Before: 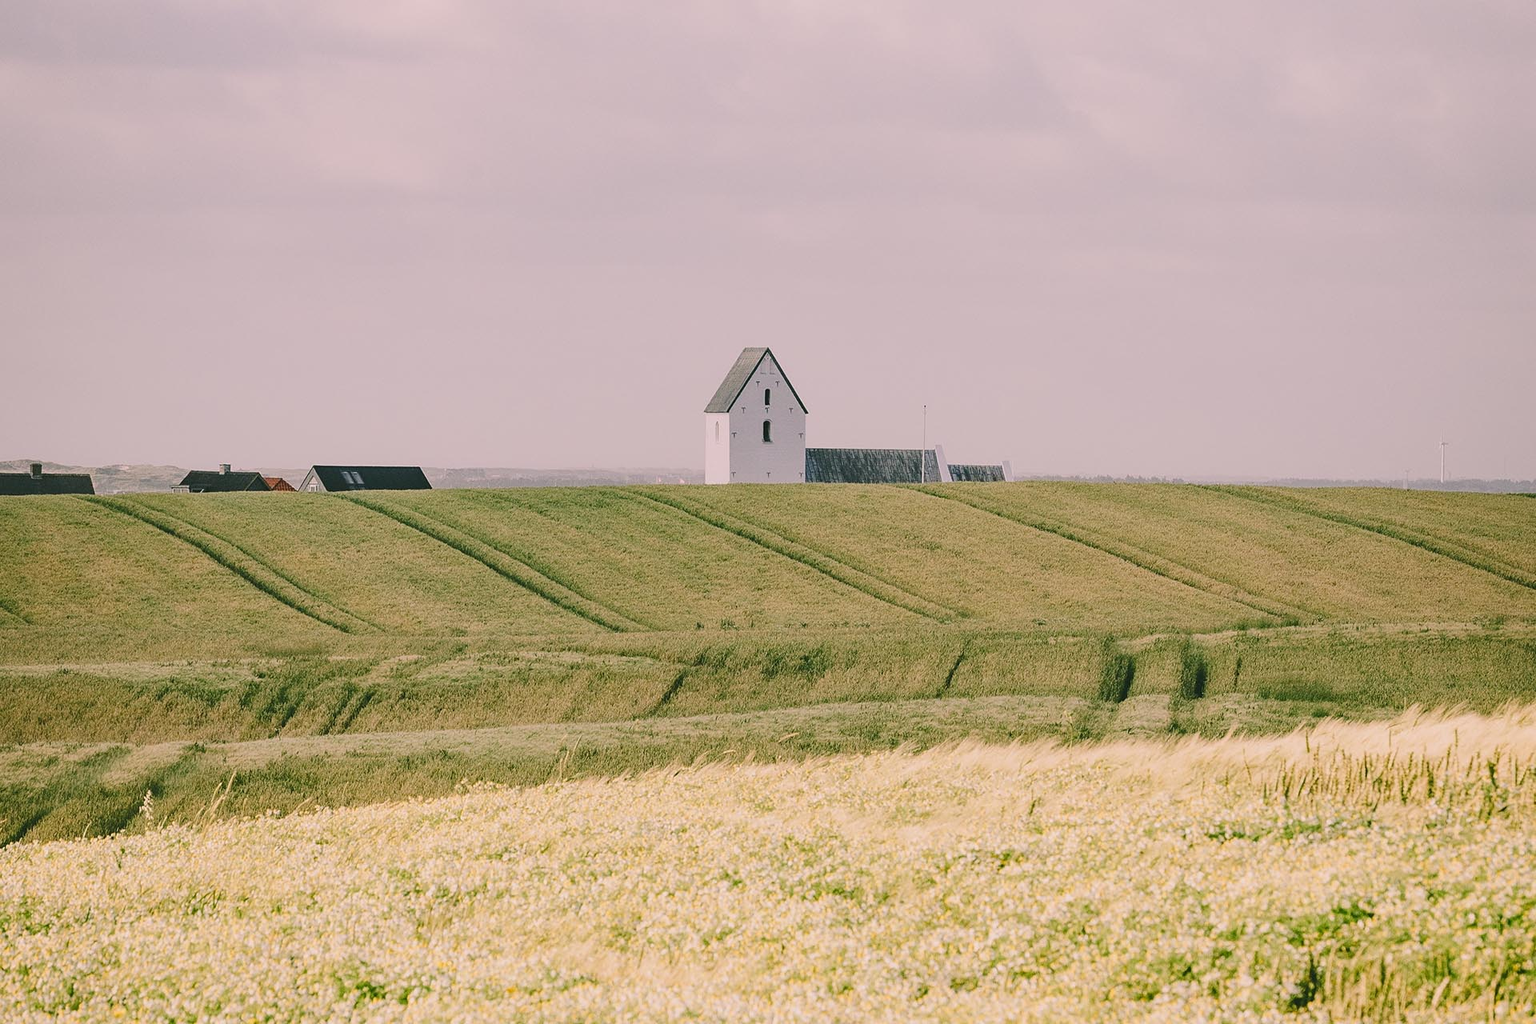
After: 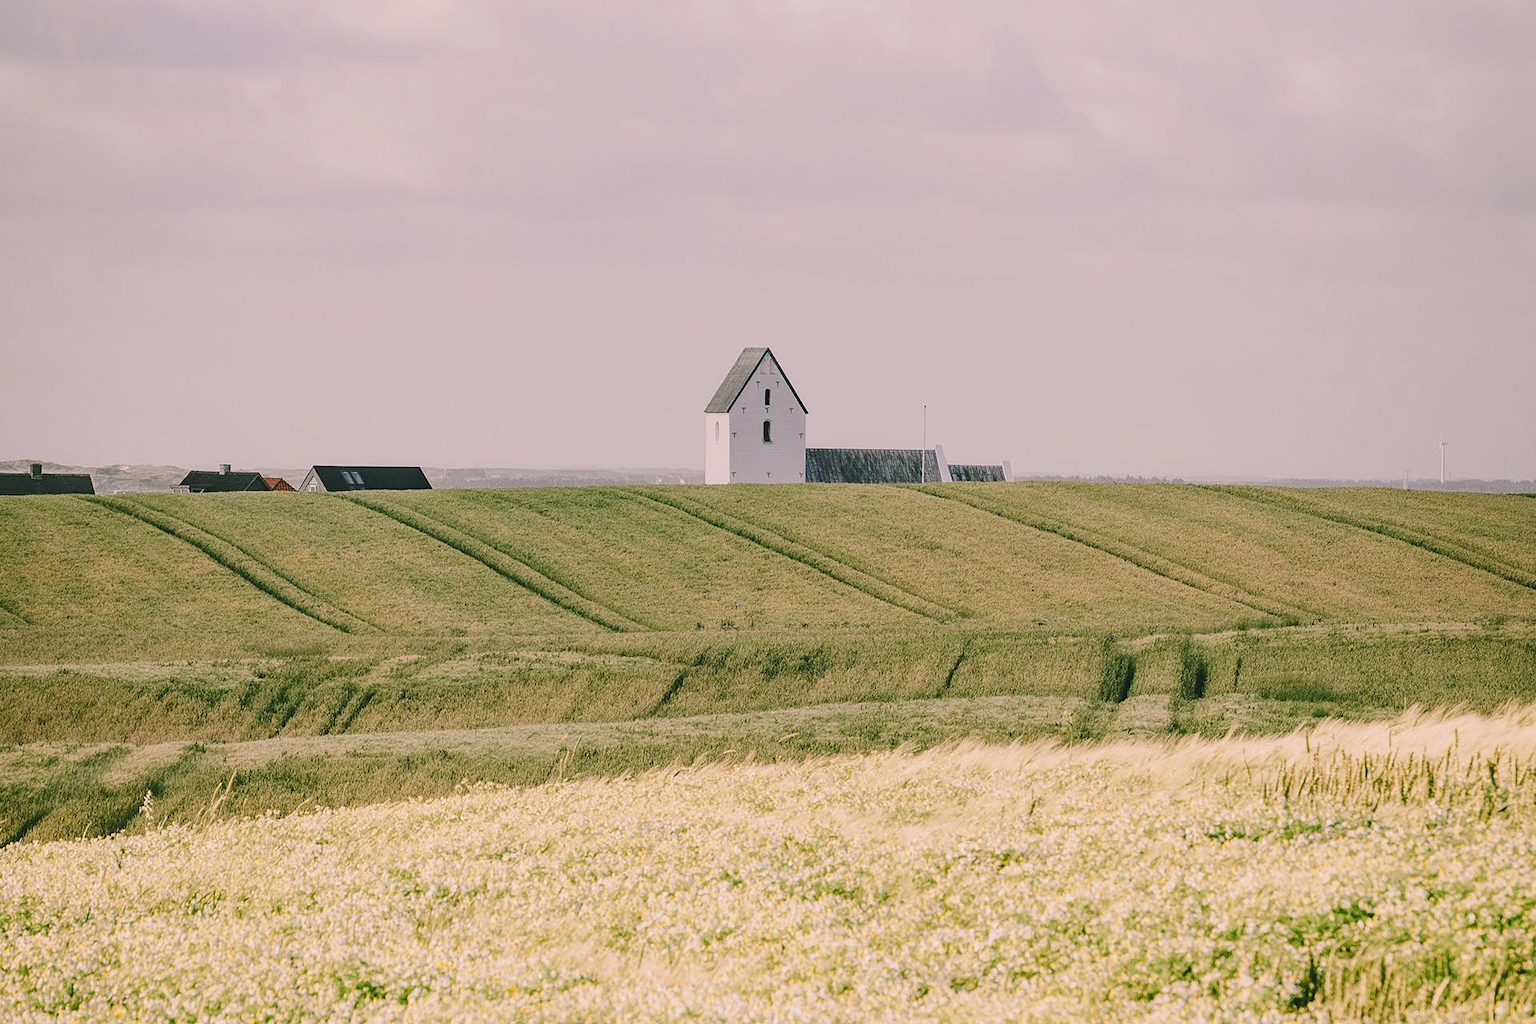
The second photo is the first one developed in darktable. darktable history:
contrast brightness saturation: saturation -0.05
local contrast: highlights 100%, shadows 100%, detail 120%, midtone range 0.2
